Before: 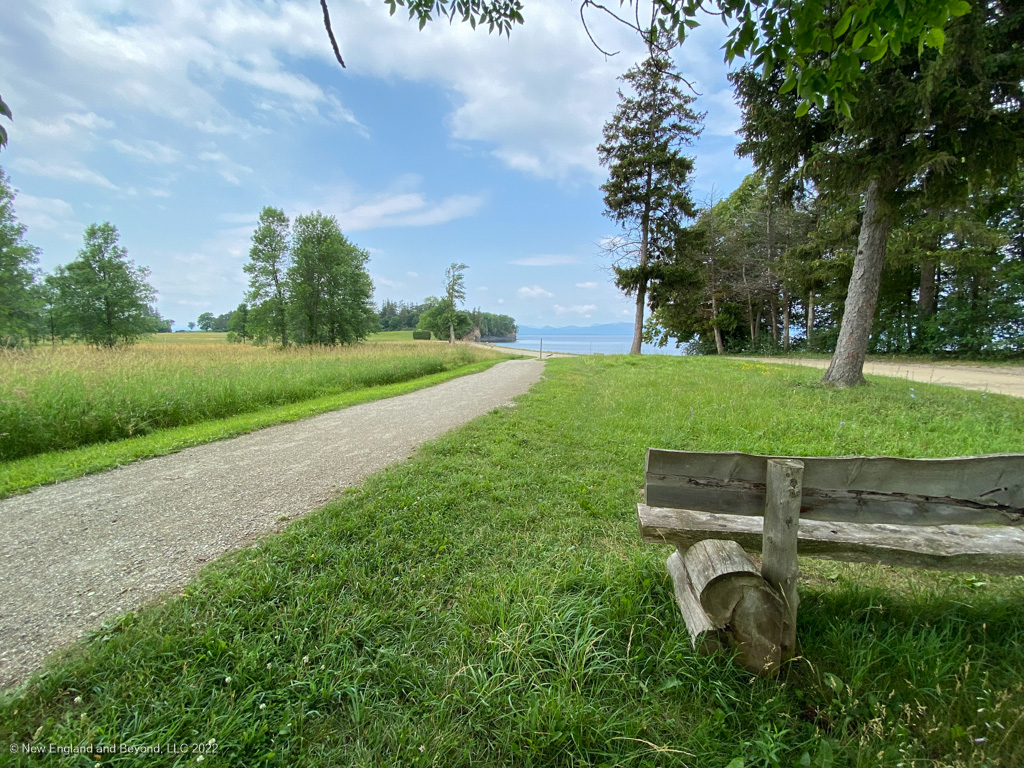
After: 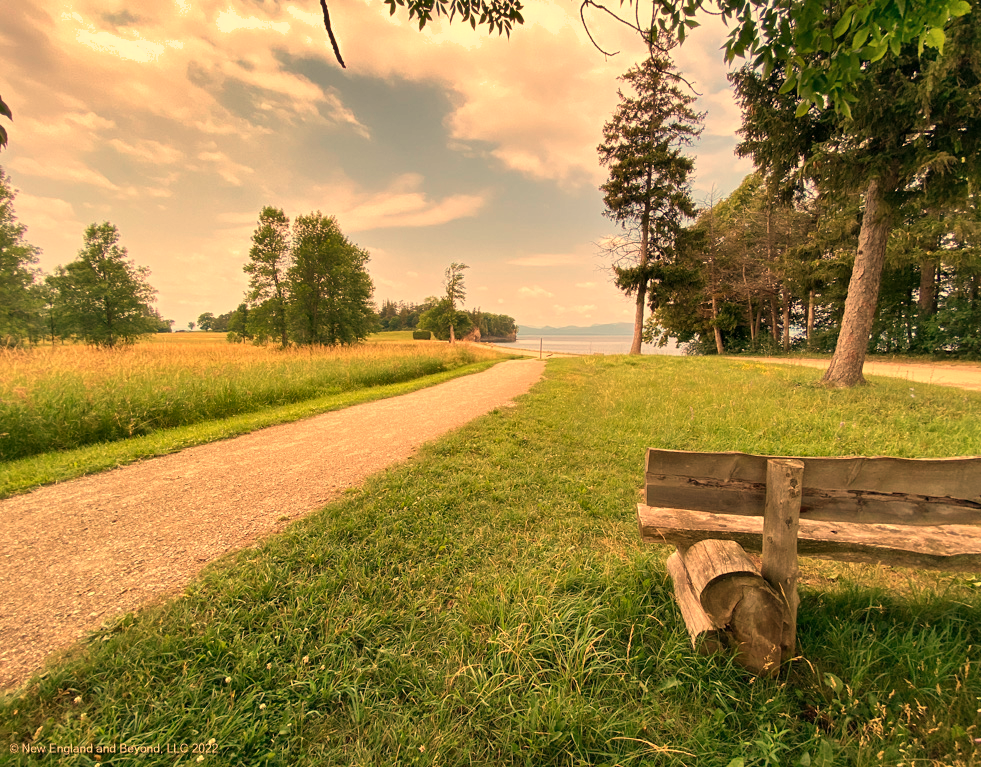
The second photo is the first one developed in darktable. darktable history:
white balance: red 1.467, blue 0.684
shadows and highlights: soften with gaussian
crop: right 4.126%, bottom 0.031%
